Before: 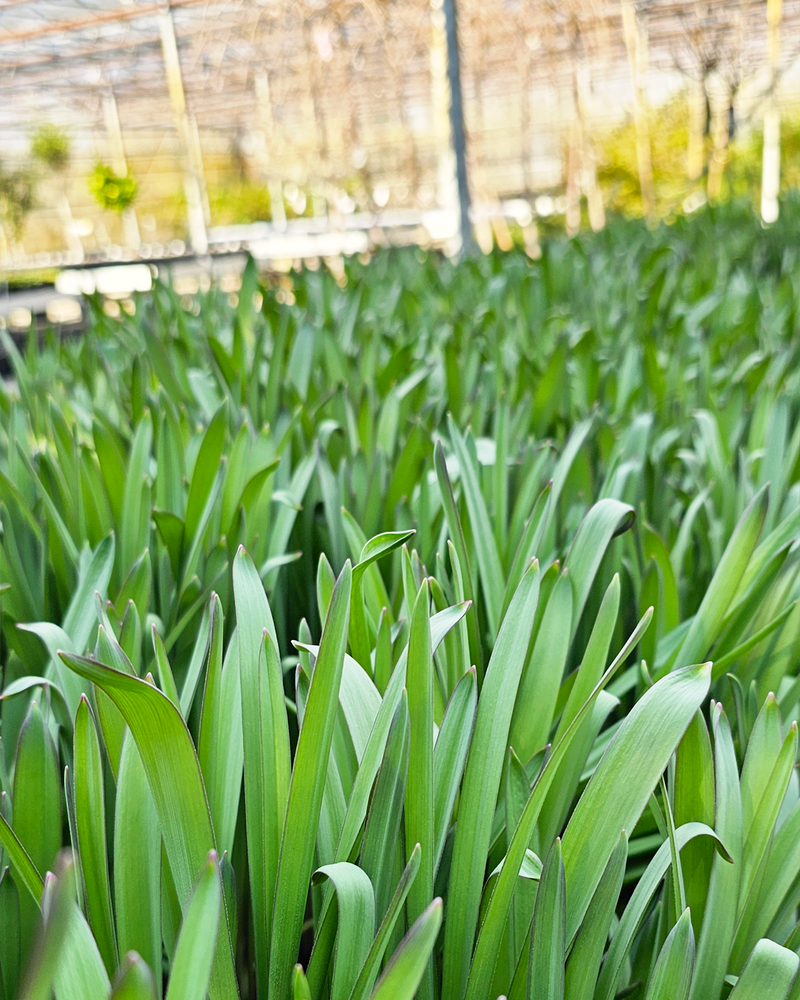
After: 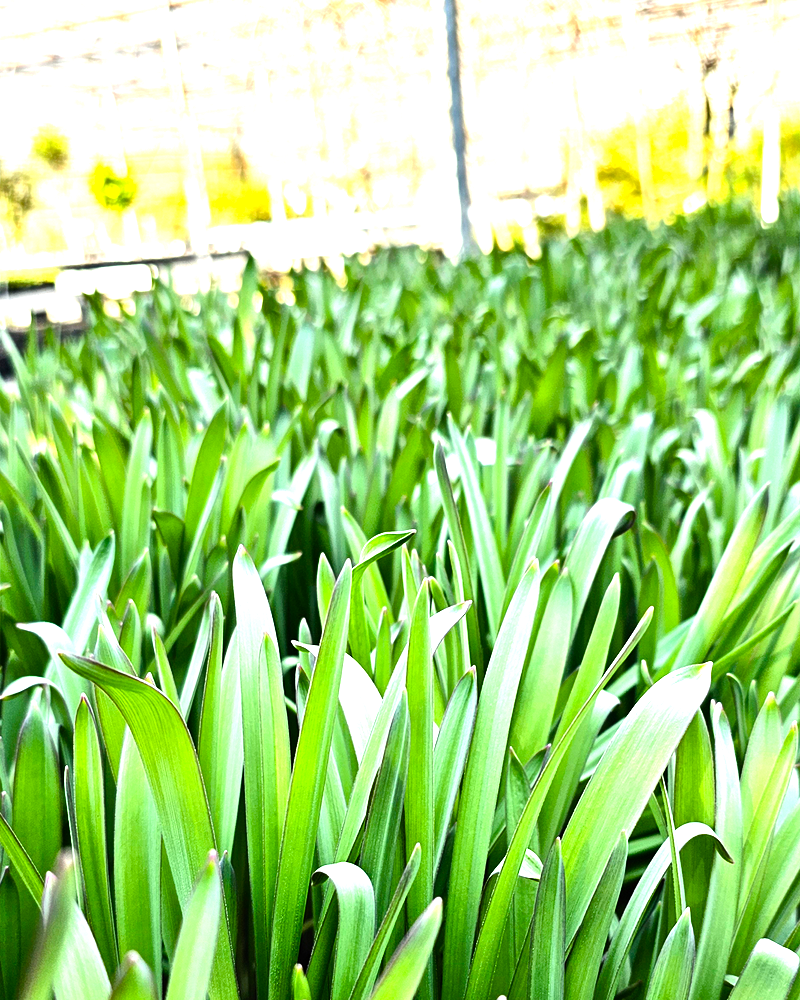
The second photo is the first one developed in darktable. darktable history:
color balance rgb: linear chroma grading › global chroma 8.12%, perceptual saturation grading › global saturation 9.07%, perceptual saturation grading › highlights -13.84%, perceptual saturation grading › mid-tones 14.88%, perceptual saturation grading › shadows 22.8%, perceptual brilliance grading › highlights 2.61%, global vibrance 12.07%
exposure: exposure 0.2 EV, compensate highlight preservation false
tone equalizer: -8 EV -1.08 EV, -7 EV -1.01 EV, -6 EV -0.867 EV, -5 EV -0.578 EV, -3 EV 0.578 EV, -2 EV 0.867 EV, -1 EV 1.01 EV, +0 EV 1.08 EV, edges refinement/feathering 500, mask exposure compensation -1.57 EV, preserve details no
